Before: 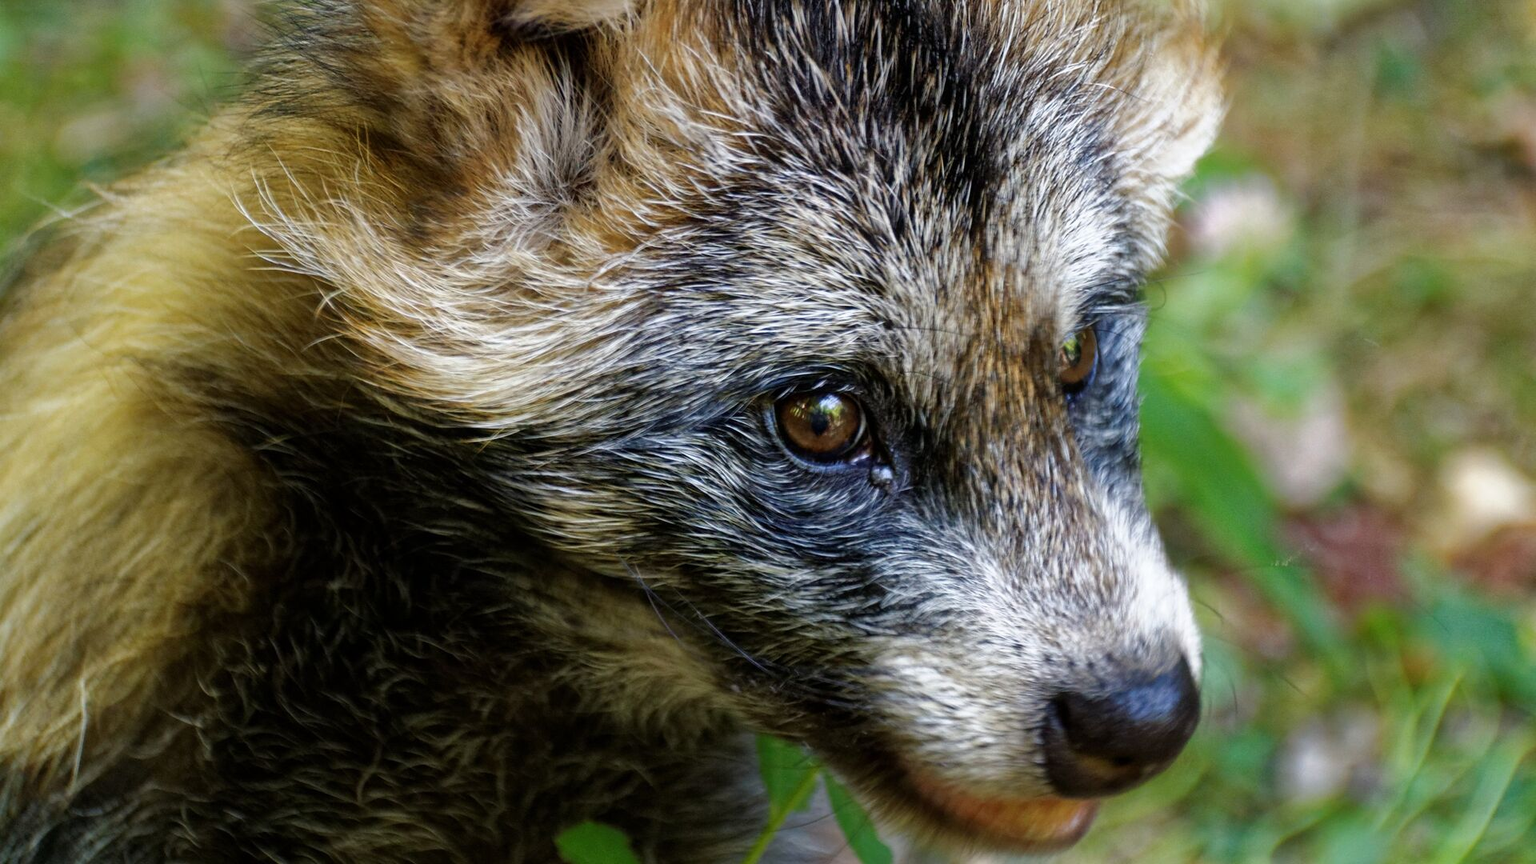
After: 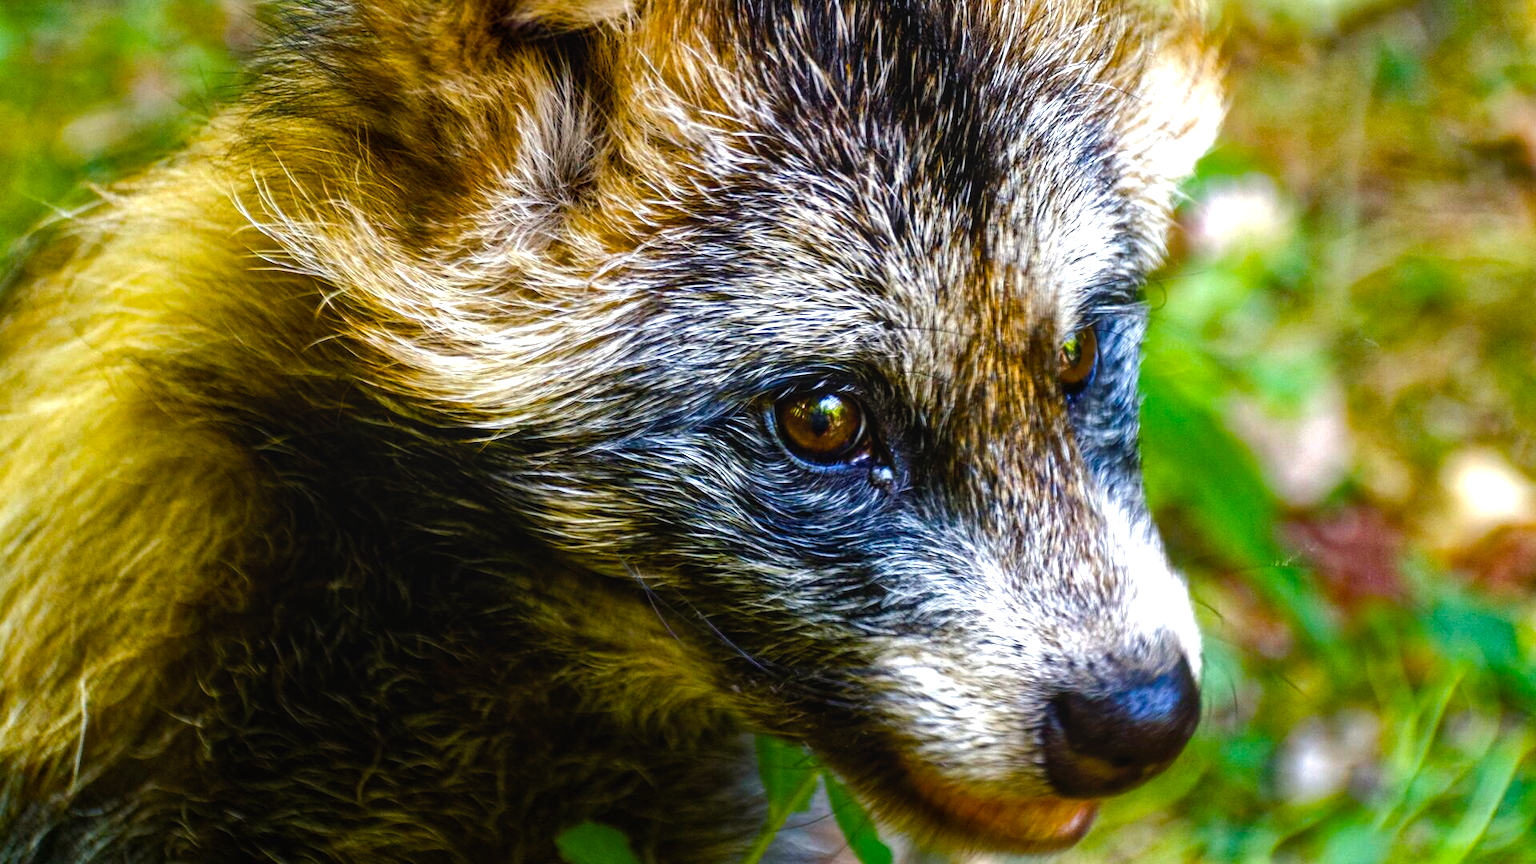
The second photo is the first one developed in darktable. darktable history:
local contrast: detail 109%
color balance rgb: shadows lift › chroma 0.975%, shadows lift › hue 112.11°, power › chroma 0.277%, power › hue 24.01°, highlights gain › luminance 14.904%, linear chroma grading › global chroma 4.042%, perceptual saturation grading › global saturation 20%, perceptual saturation grading › highlights -24.849%, perceptual saturation grading › shadows 49.485%, perceptual brilliance grading › highlights 19.598%, perceptual brilliance grading › mid-tones 19.037%, perceptual brilliance grading › shadows -20.364%, global vibrance 39.679%
